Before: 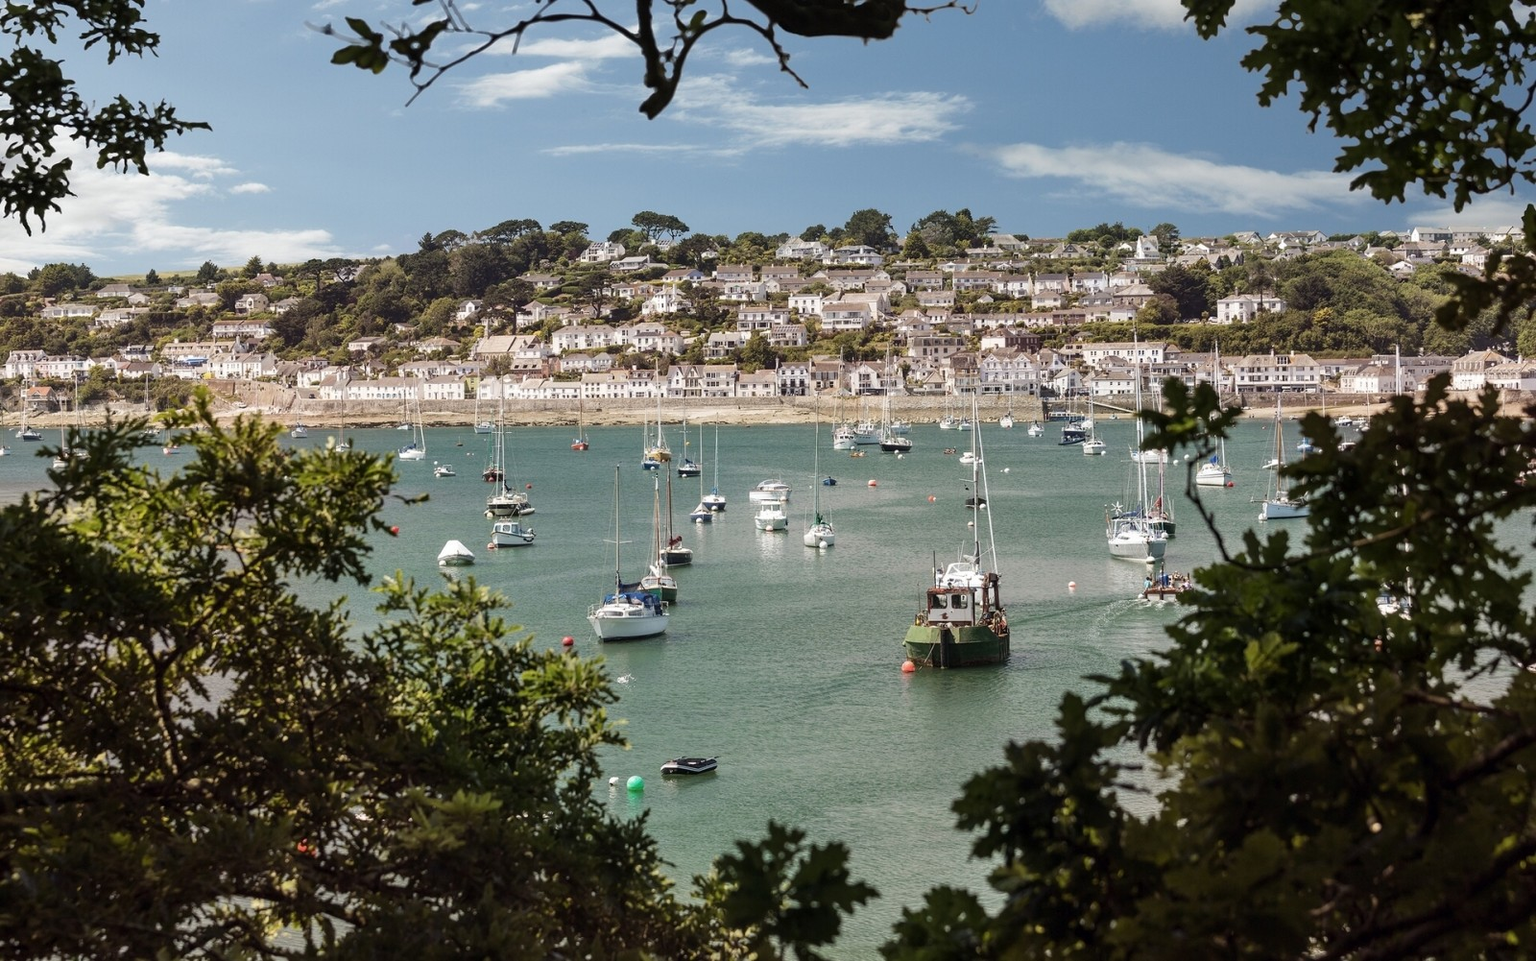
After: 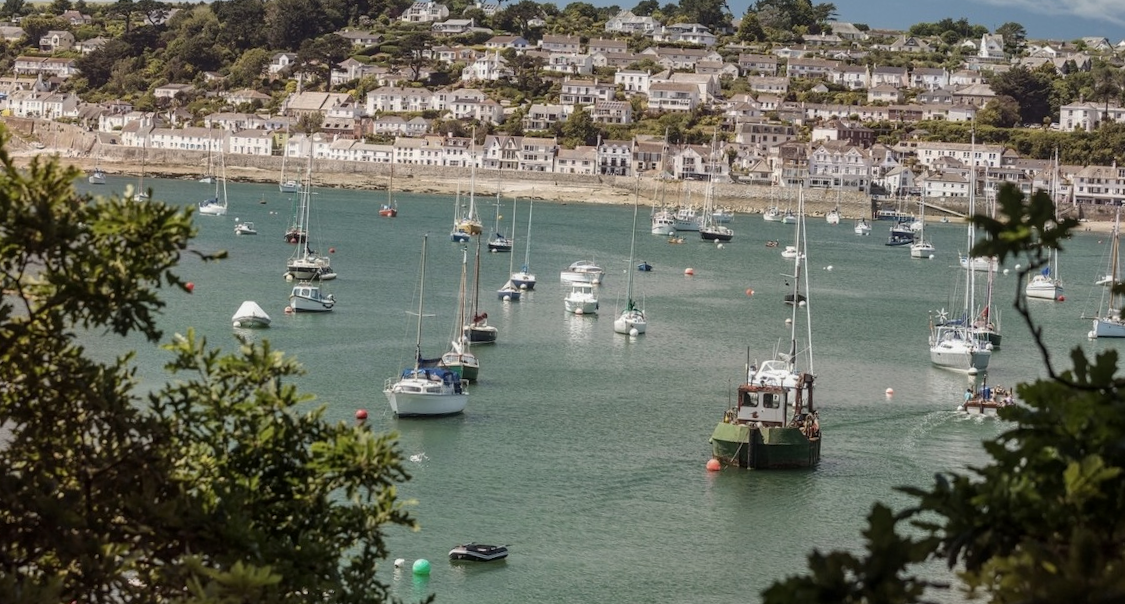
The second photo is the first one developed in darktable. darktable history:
contrast equalizer: y [[0.6 ×6], [0.55 ×6], [0 ×6], [0 ×6], [0 ×6]], mix -0.341
local contrast: on, module defaults
base curve: curves: ch0 [(0, 0) (0.74, 0.67) (1, 1)], preserve colors none
crop and rotate: angle -3.92°, left 9.822%, top 21.117%, right 12.307%, bottom 12.091%
